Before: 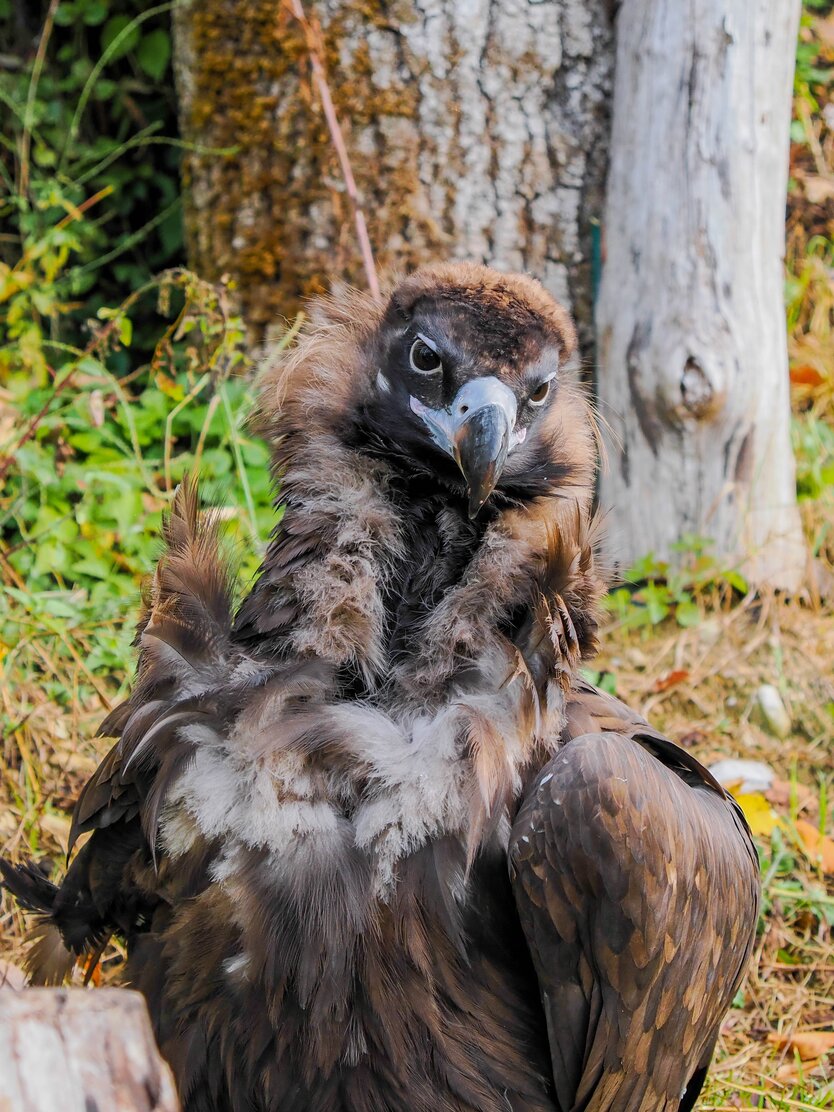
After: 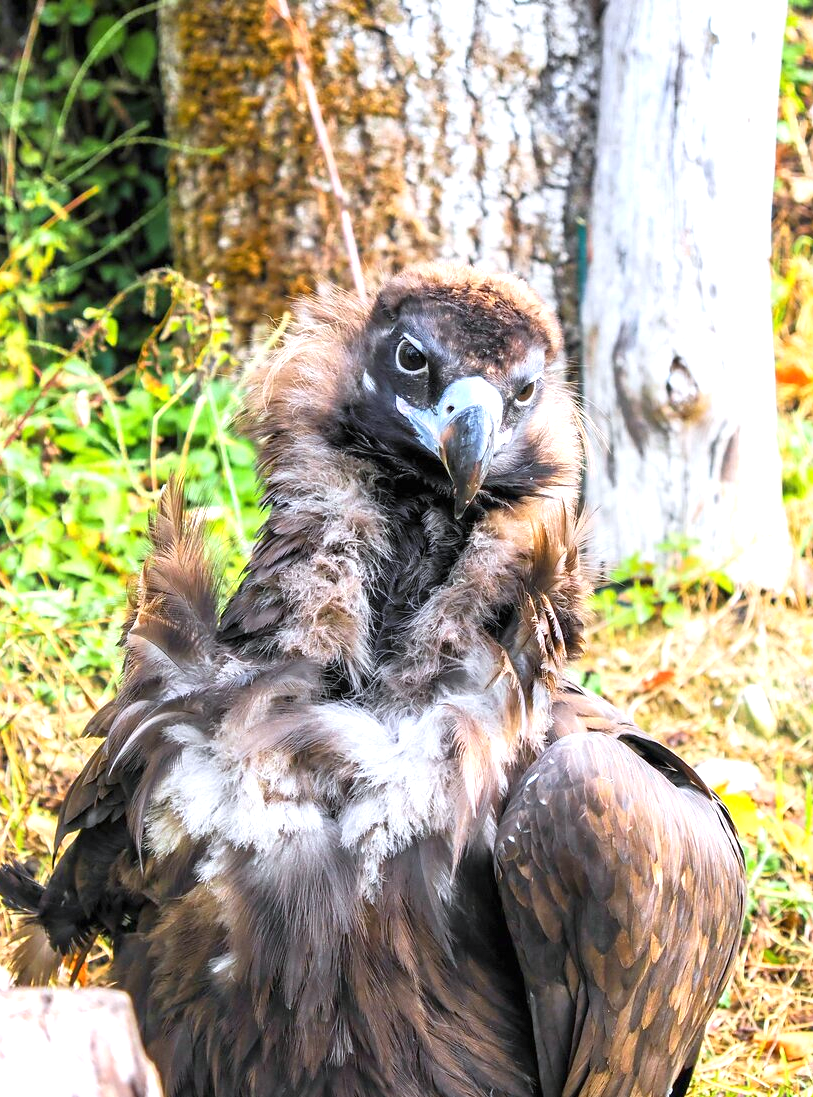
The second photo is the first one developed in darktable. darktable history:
exposure: black level correction 0, exposure 1.2 EV, compensate highlight preservation false
white balance: red 0.974, blue 1.044
crop and rotate: left 1.774%, right 0.633%, bottom 1.28%
